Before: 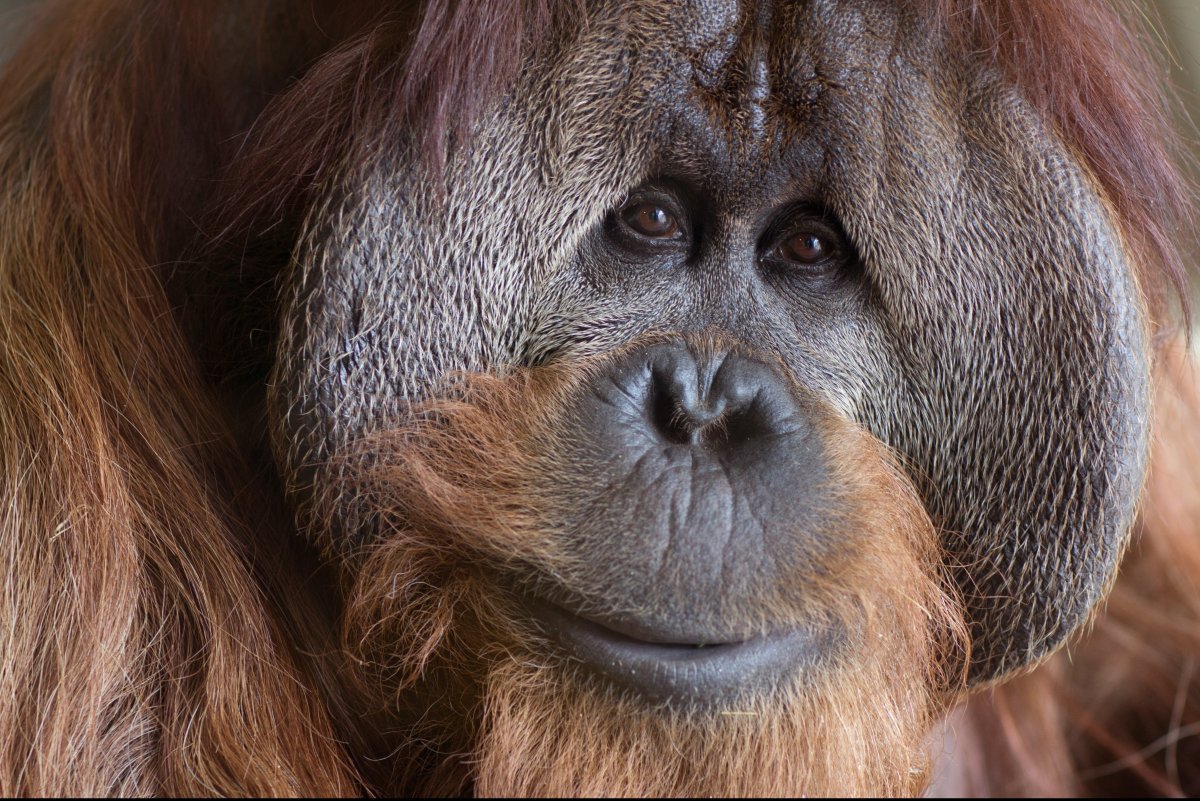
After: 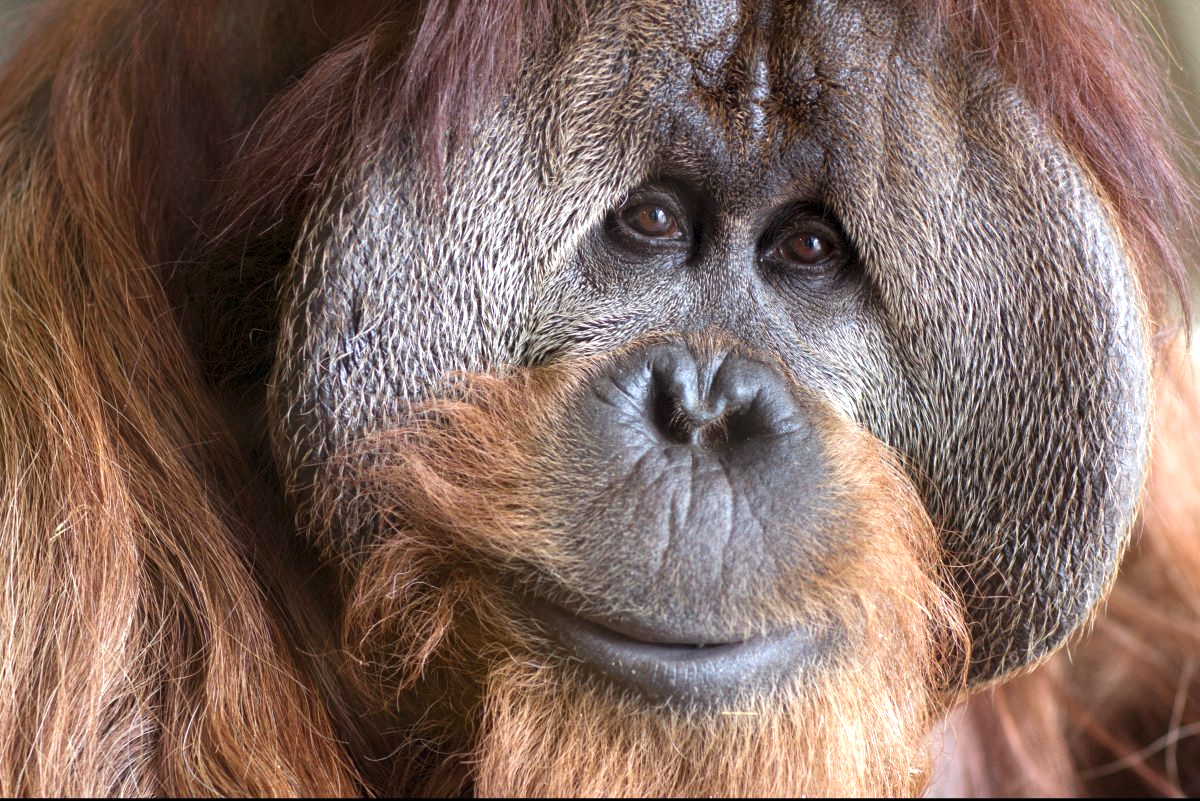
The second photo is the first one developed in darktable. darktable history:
exposure: black level correction 0, exposure 0.702 EV, compensate exposure bias true, compensate highlight preservation false
local contrast: highlights 101%, shadows 98%, detail 120%, midtone range 0.2
